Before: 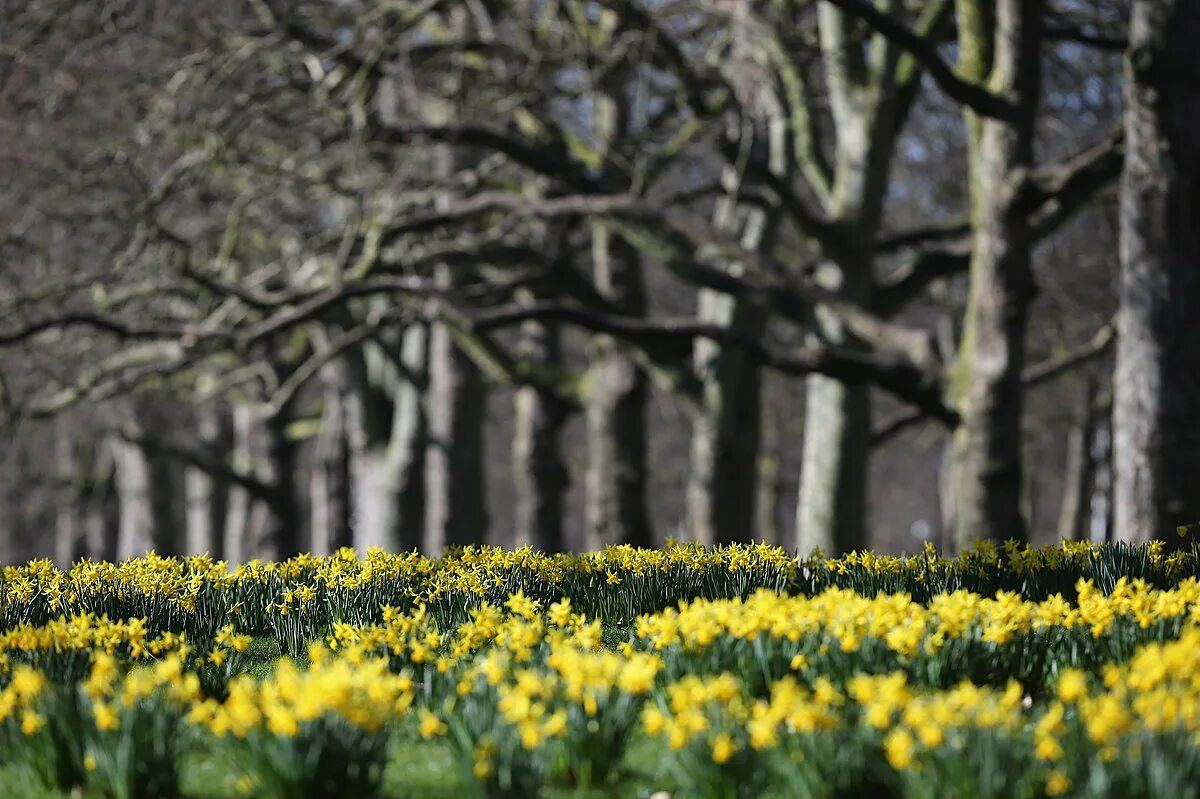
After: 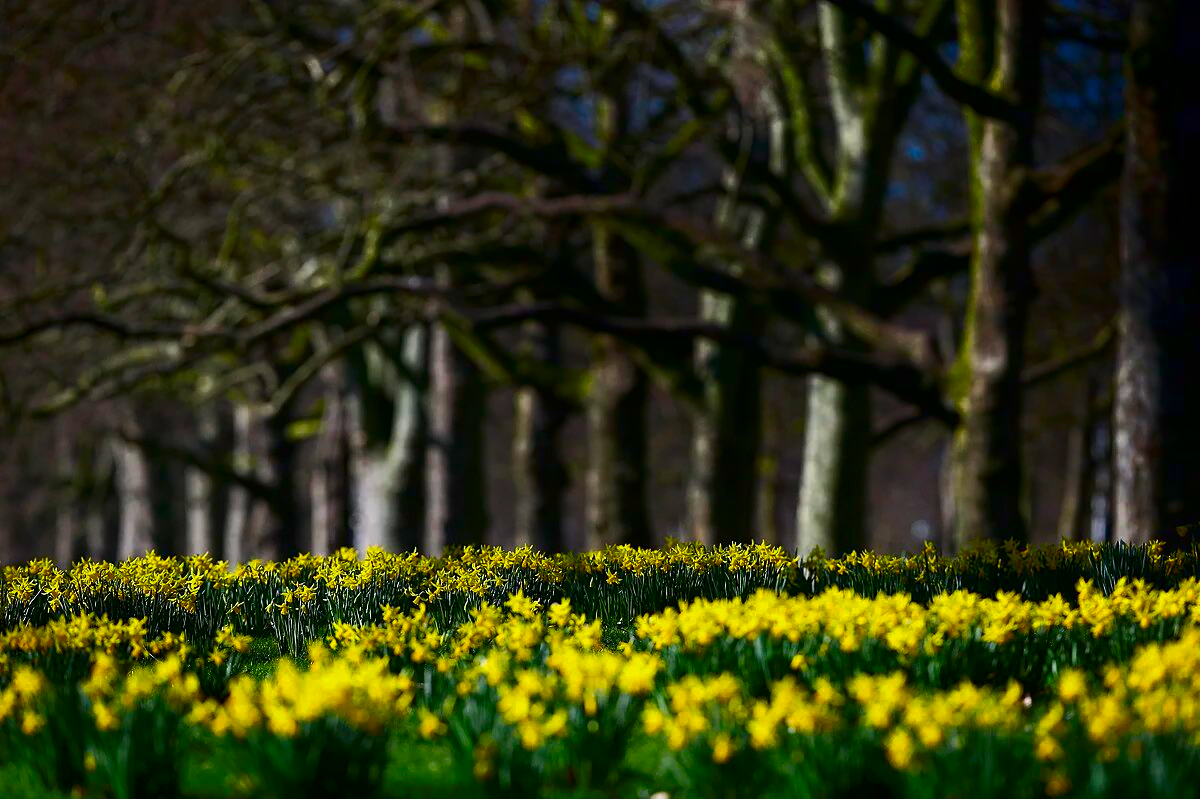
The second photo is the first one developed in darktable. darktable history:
color balance rgb: perceptual saturation grading › global saturation 36.2%, perceptual saturation grading › shadows 35.761%
contrast brightness saturation: contrast 0.12, brightness -0.123, saturation 0.196
shadows and highlights: shadows -69.41, highlights 36.97, highlights color adjustment 46.29%, soften with gaussian
